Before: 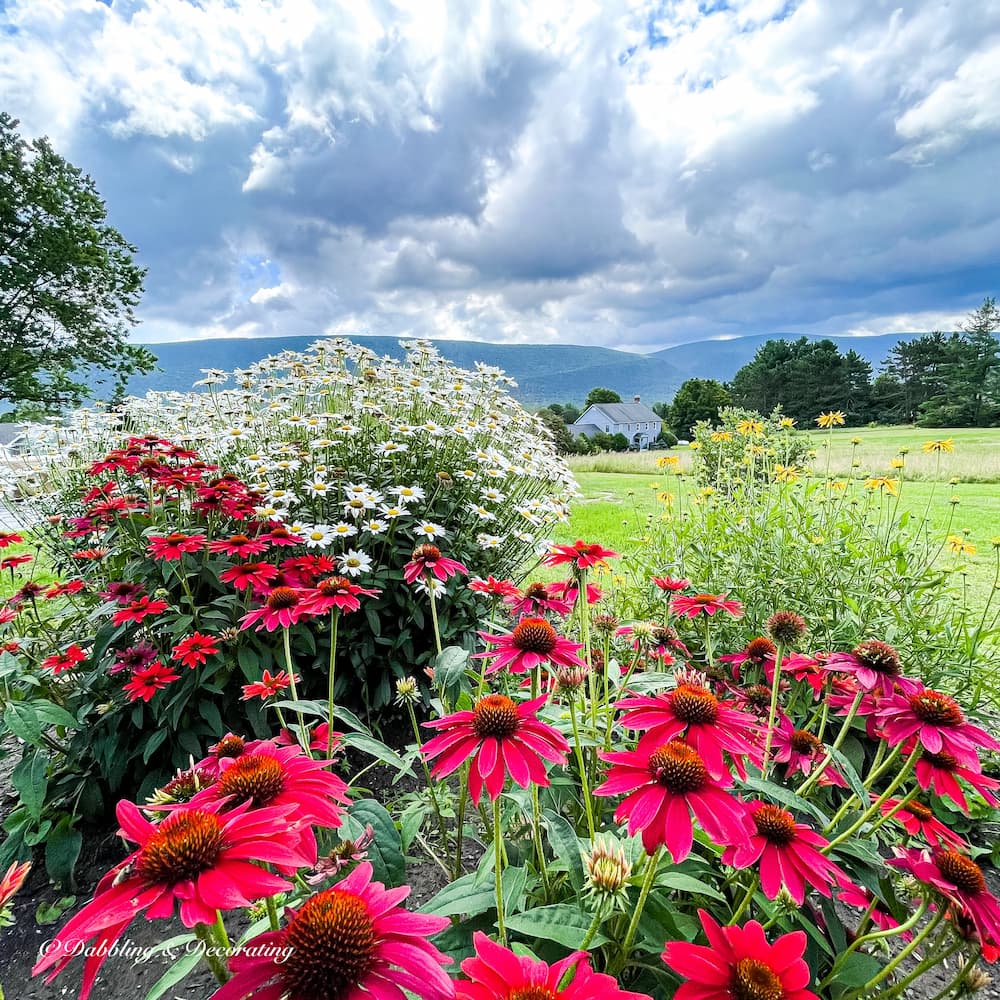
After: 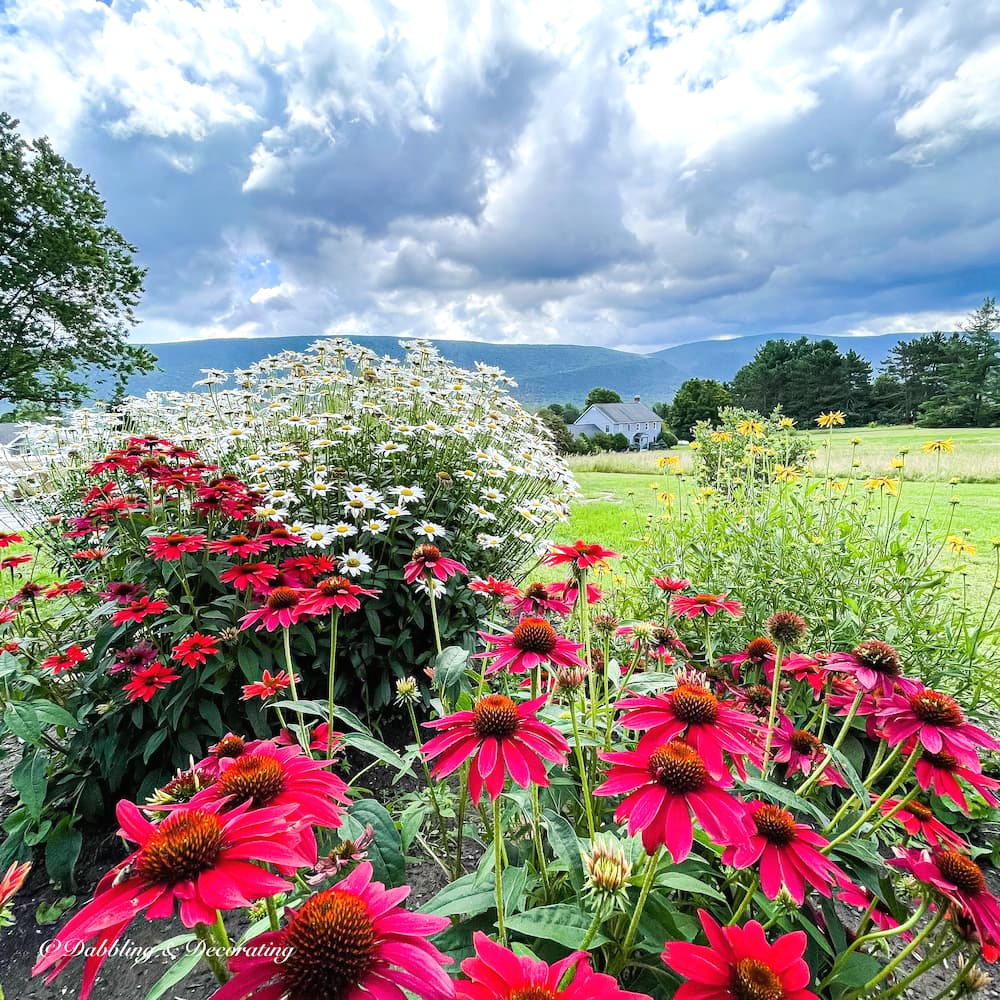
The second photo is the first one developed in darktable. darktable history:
white balance: emerald 1
color balance rgb: saturation formula JzAzBz (2021)
exposure: black level correction -0.001, exposure 0.08 EV, compensate highlight preservation false
